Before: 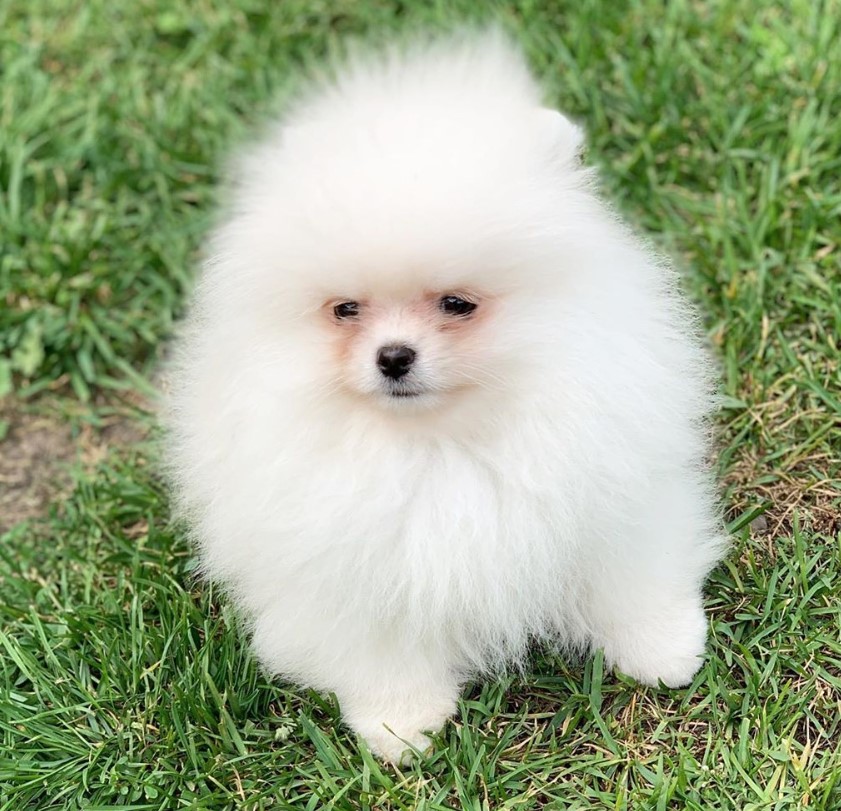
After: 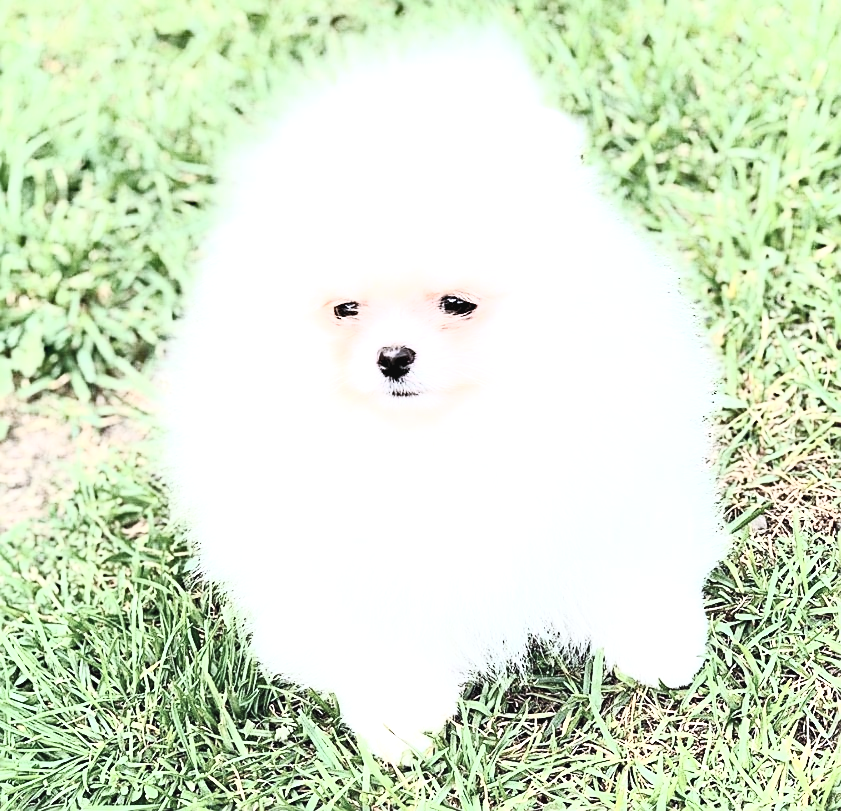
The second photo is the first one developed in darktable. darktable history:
tone equalizer: on, module defaults
tone curve: curves: ch0 [(0, 0.032) (0.181, 0.156) (0.751, 0.762) (1, 1)], preserve colors none
color calibration: illuminant as shot in camera, x 0.358, y 0.373, temperature 4628.91 K
haze removal: compatibility mode true, adaptive false
contrast brightness saturation: contrast 0.55, brightness 0.577, saturation -0.331
sharpen: on, module defaults
exposure: exposure 0.924 EV, compensate highlight preservation false
